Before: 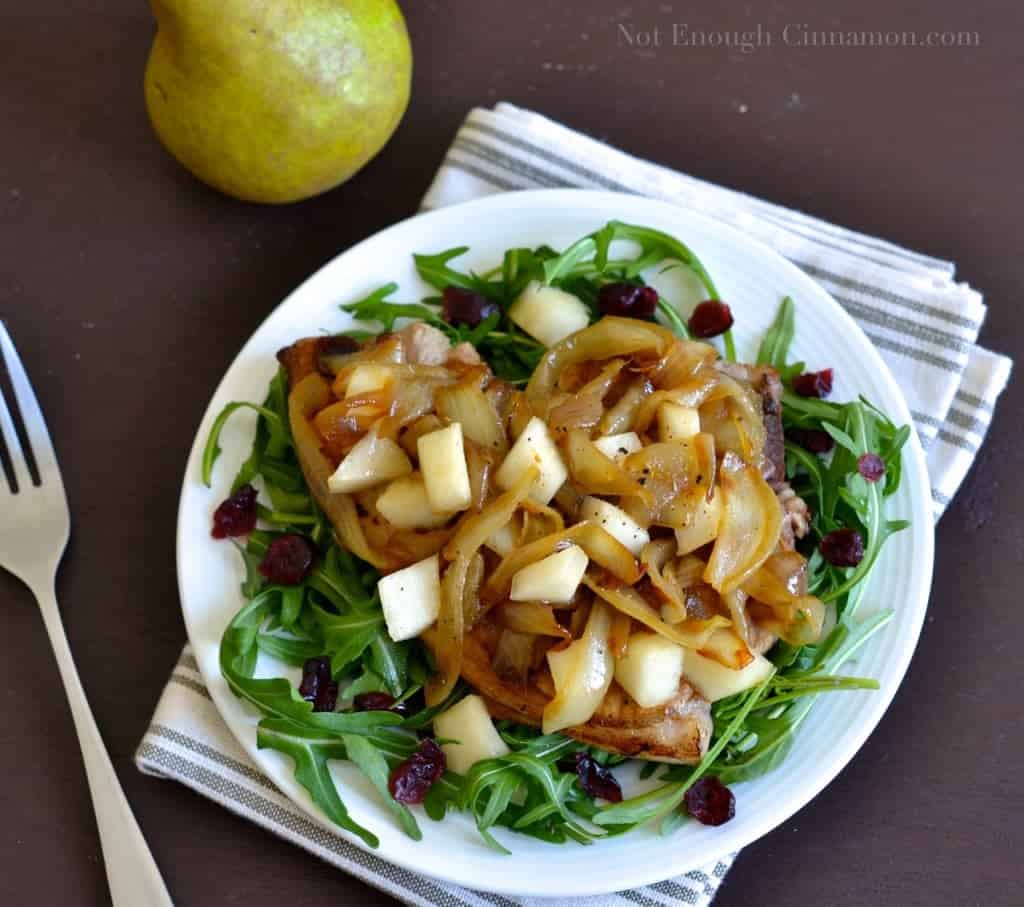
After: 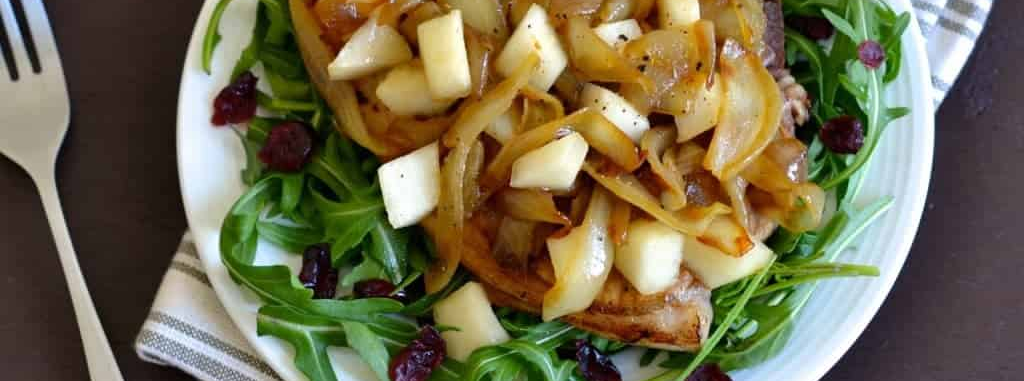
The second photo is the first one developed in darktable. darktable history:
crop: top 45.551%, bottom 12.262%
rotate and perspective: automatic cropping original format, crop left 0, crop top 0
